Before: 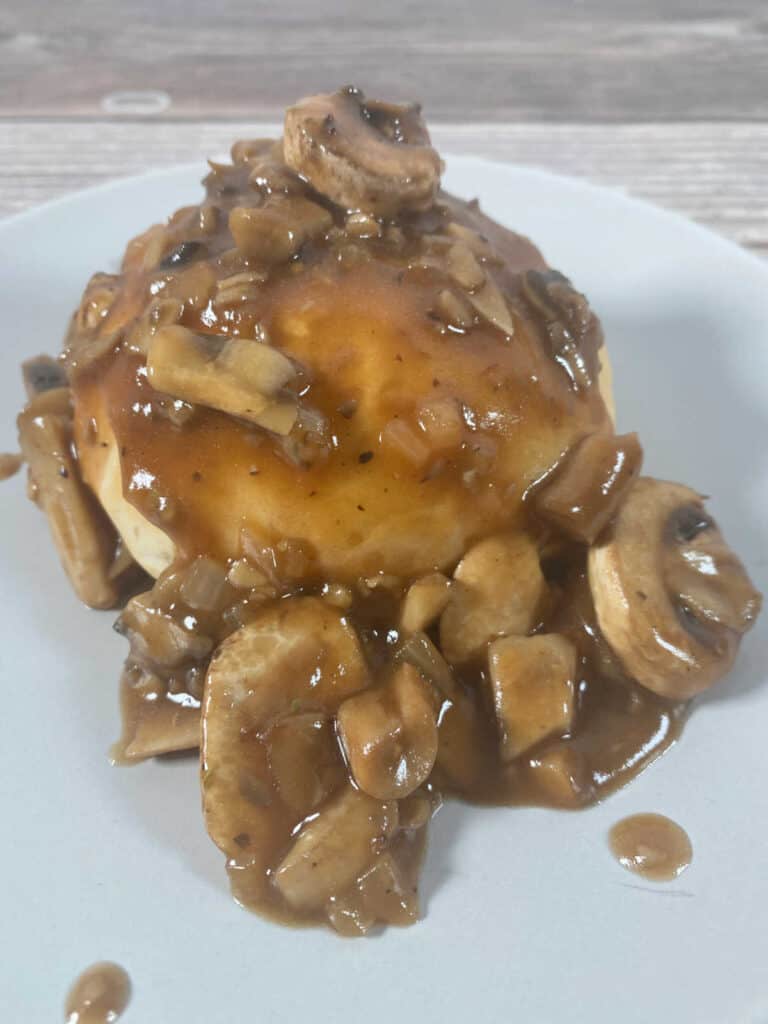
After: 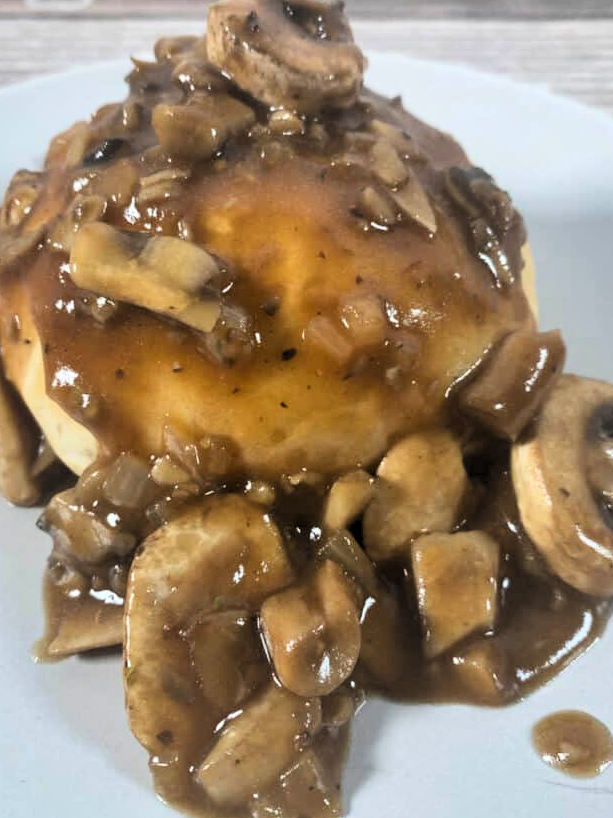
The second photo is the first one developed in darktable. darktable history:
exposure: compensate highlight preservation false
contrast brightness saturation: contrast 0.2, brightness 0.16, saturation 0.22
crop and rotate: left 10.071%, top 10.071%, right 10.02%, bottom 10.02%
levels: mode automatic, black 0.023%, white 99.97%, levels [0.062, 0.494, 0.925]
shadows and highlights: low approximation 0.01, soften with gaussian
